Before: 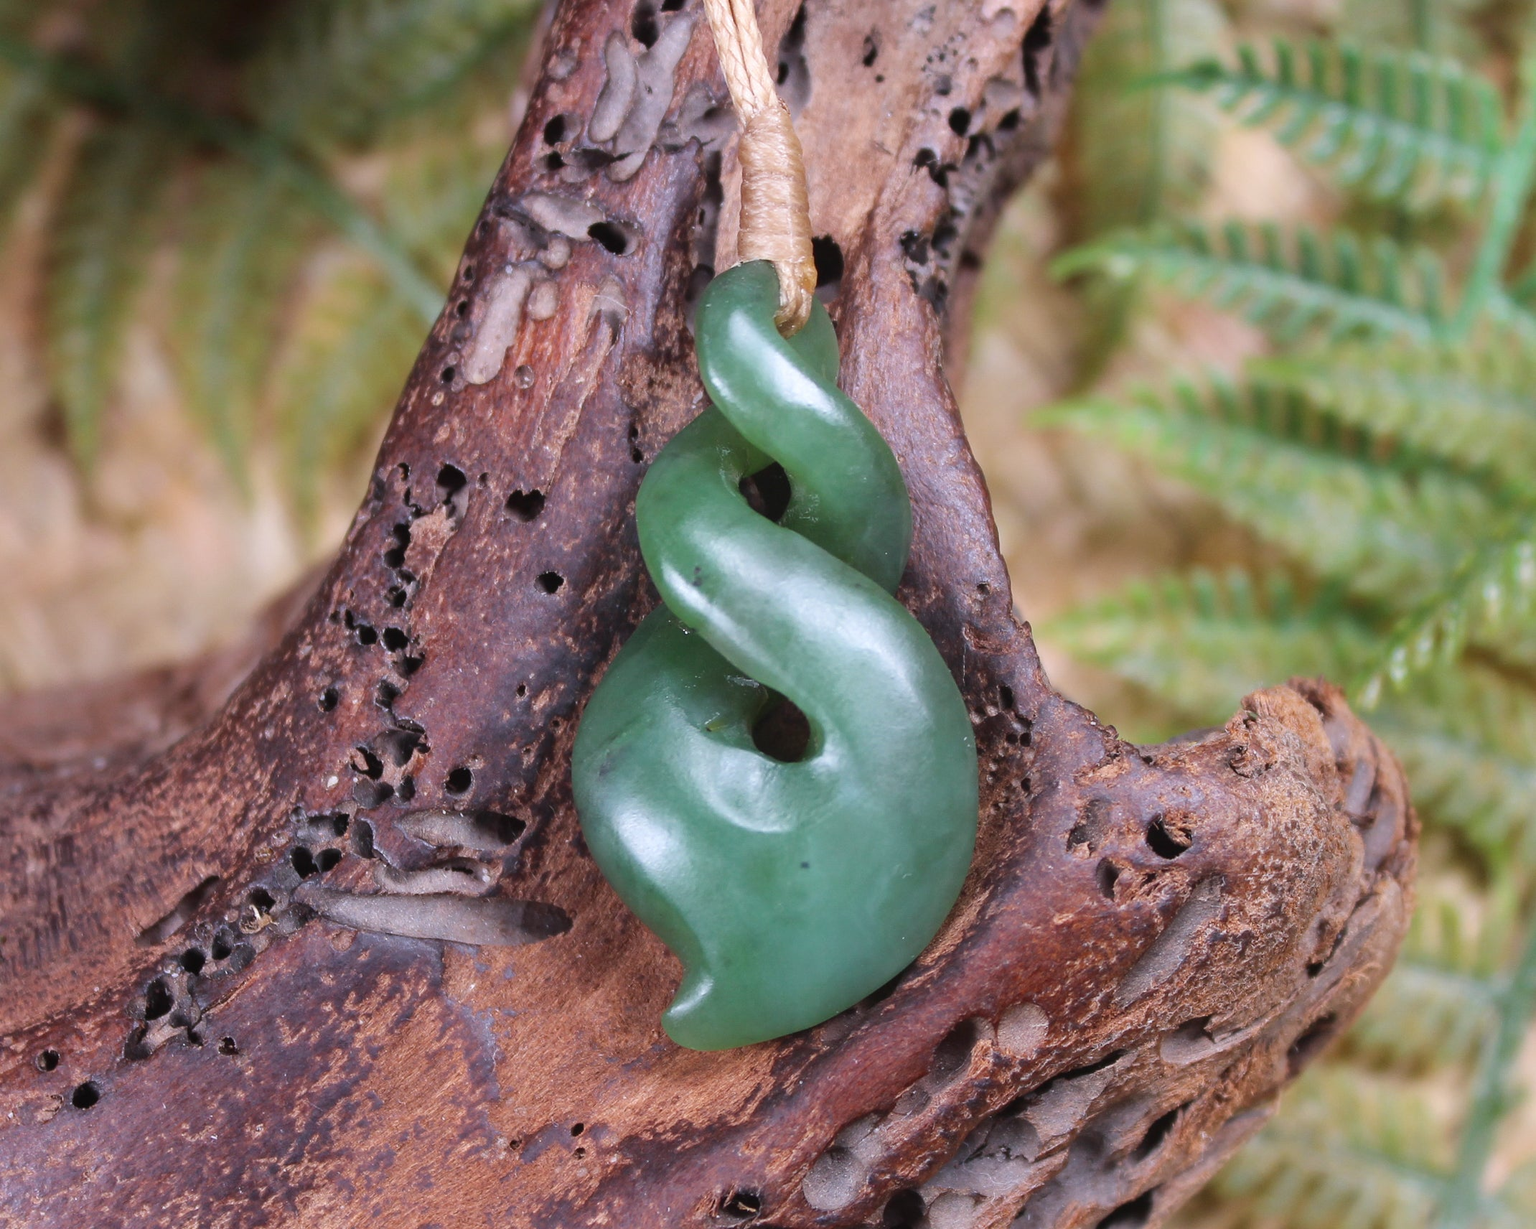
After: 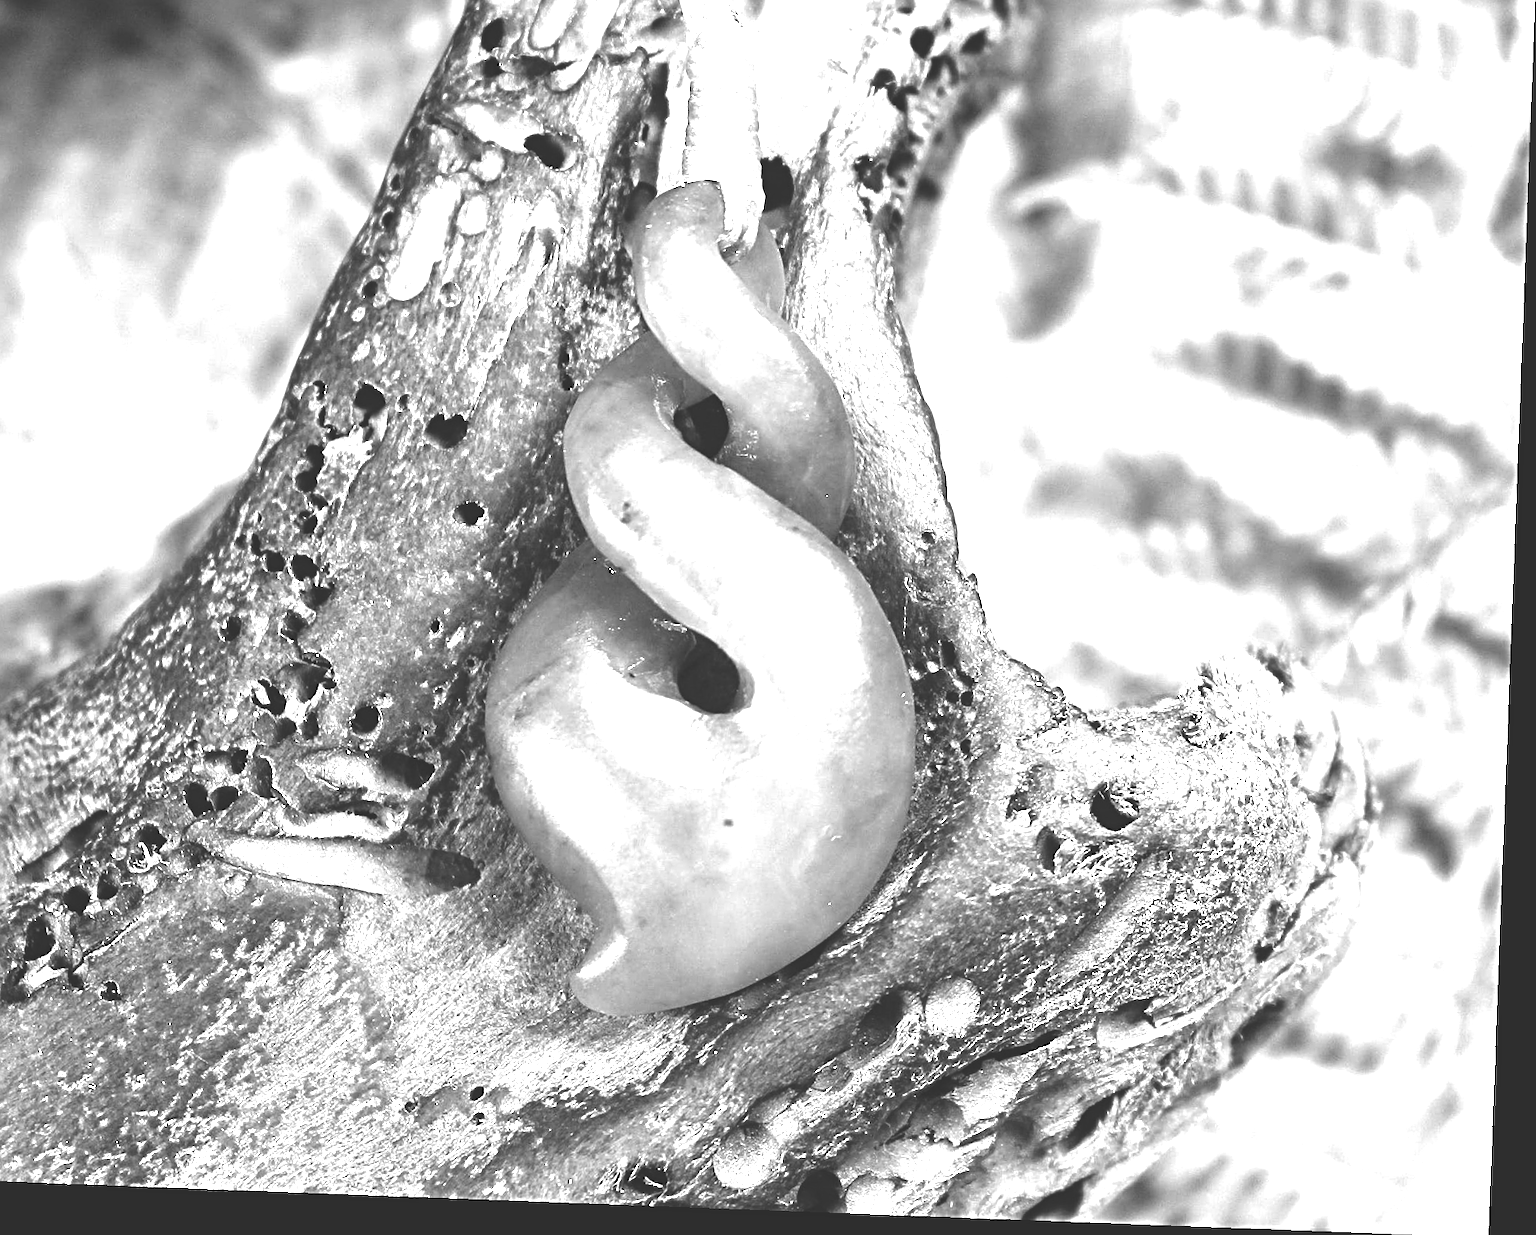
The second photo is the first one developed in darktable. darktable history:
local contrast: mode bilateral grid, contrast 10, coarseness 25, detail 110%, midtone range 0.2
color balance rgb: perceptual saturation grading › global saturation 25%, perceptual saturation grading › highlights -50%, perceptual saturation grading › shadows 30%, perceptual brilliance grading › global brilliance 12%, global vibrance 20%
exposure: black level correction 0, exposure 1.388 EV, compensate exposure bias true, compensate highlight preservation false
sharpen: radius 4
rgb curve: curves: ch0 [(0, 0.186) (0.314, 0.284) (0.576, 0.466) (0.805, 0.691) (0.936, 0.886)]; ch1 [(0, 0.186) (0.314, 0.284) (0.581, 0.534) (0.771, 0.746) (0.936, 0.958)]; ch2 [(0, 0.216) (0.275, 0.39) (1, 1)], mode RGB, independent channels, compensate middle gray true, preserve colors none
crop and rotate: left 8.262%, top 9.226%
rotate and perspective: rotation 2.17°, automatic cropping off
monochrome: on, module defaults
